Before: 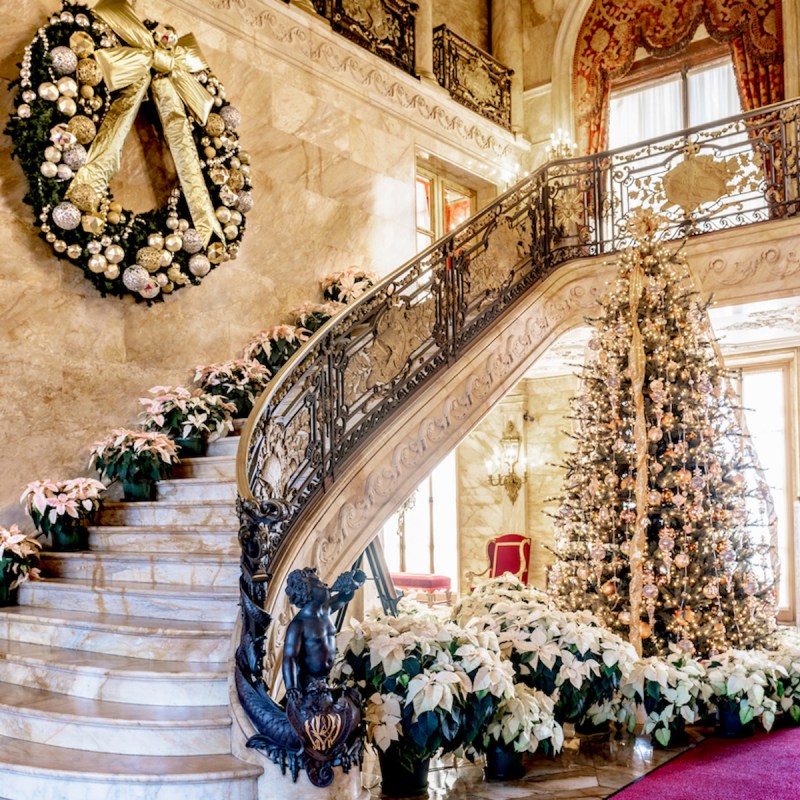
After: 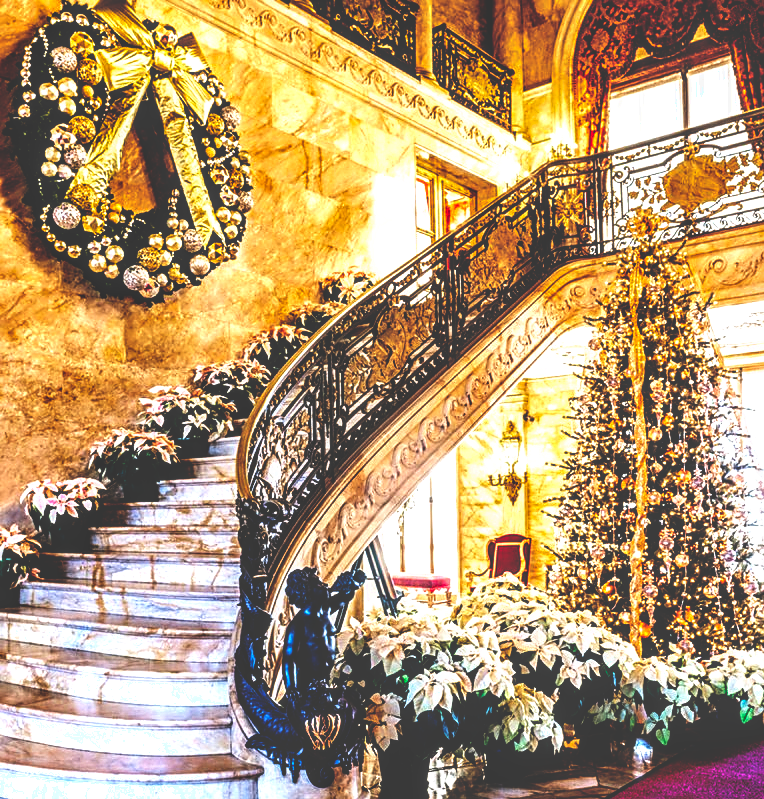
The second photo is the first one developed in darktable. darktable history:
crop: right 4.384%, bottom 0.049%
contrast equalizer: y [[0.513, 0.565, 0.608, 0.562, 0.512, 0.5], [0.5 ×6], [0.5, 0.5, 0.5, 0.528, 0.598, 0.658], [0 ×6], [0 ×6]], mix -0.192
local contrast: detail 130%
color balance rgb: perceptual saturation grading › global saturation 29.916%, perceptual brilliance grading › global brilliance 14.54%, perceptual brilliance grading › shadows -35.025%, global vibrance 20.519%
tone equalizer: edges refinement/feathering 500, mask exposure compensation -1.57 EV, preserve details no
base curve: curves: ch0 [(0, 0.036) (0.083, 0.04) (0.804, 1)], preserve colors none
exposure: black level correction -0.022, exposure -0.034 EV, compensate exposure bias true, compensate highlight preservation false
sharpen: amount 0.496
